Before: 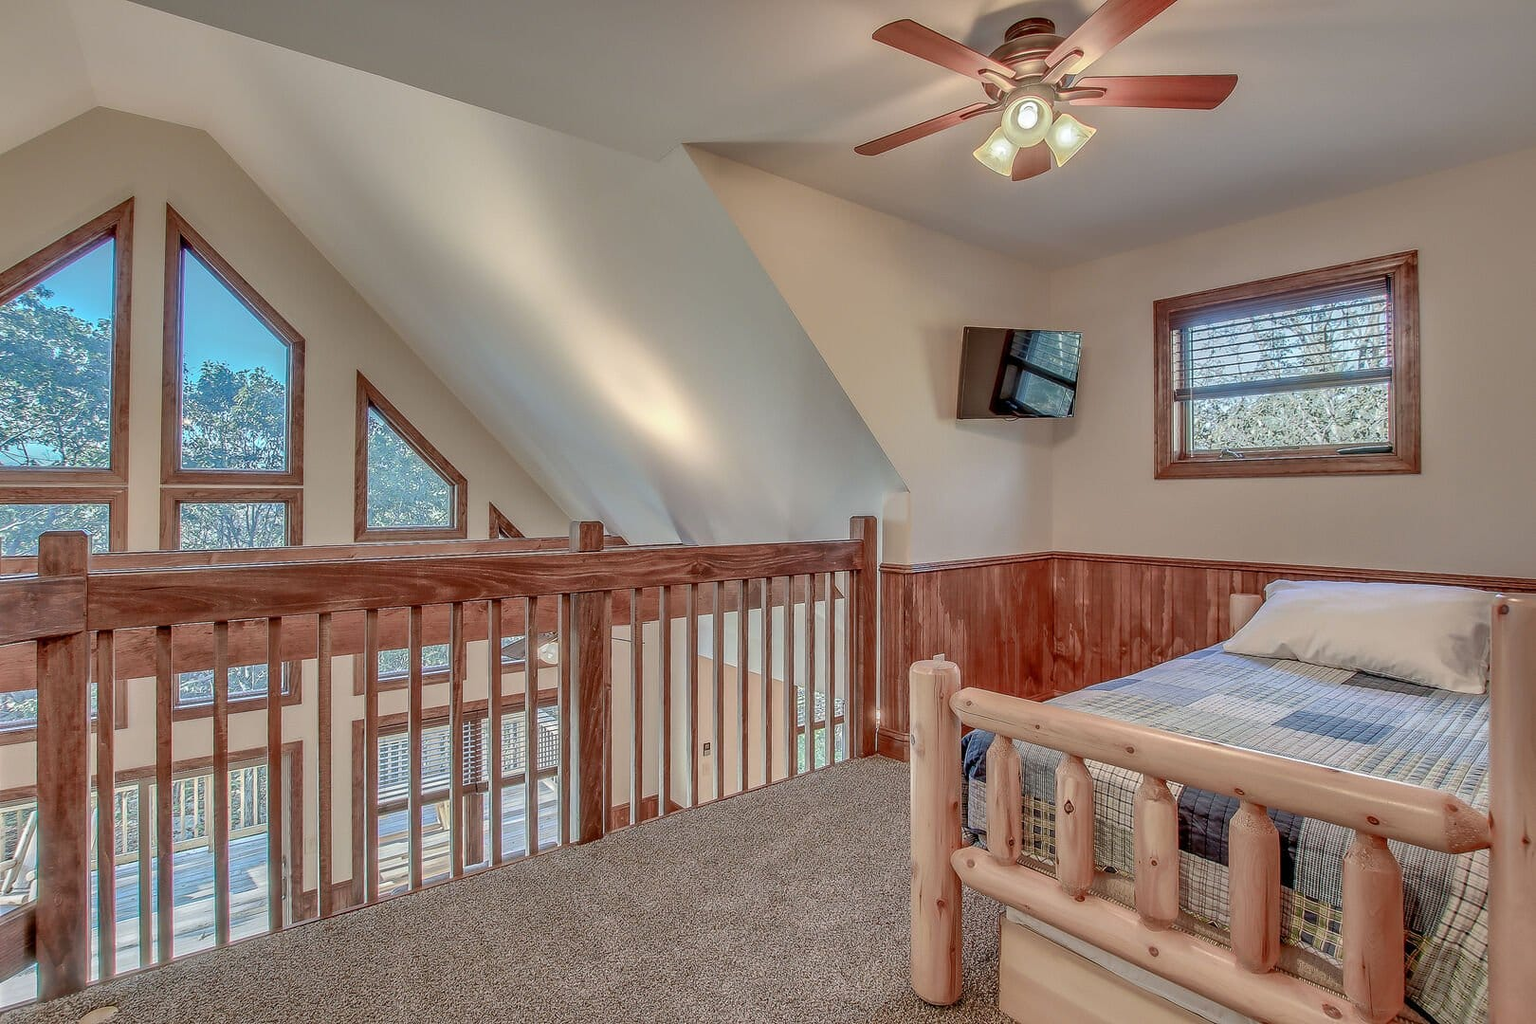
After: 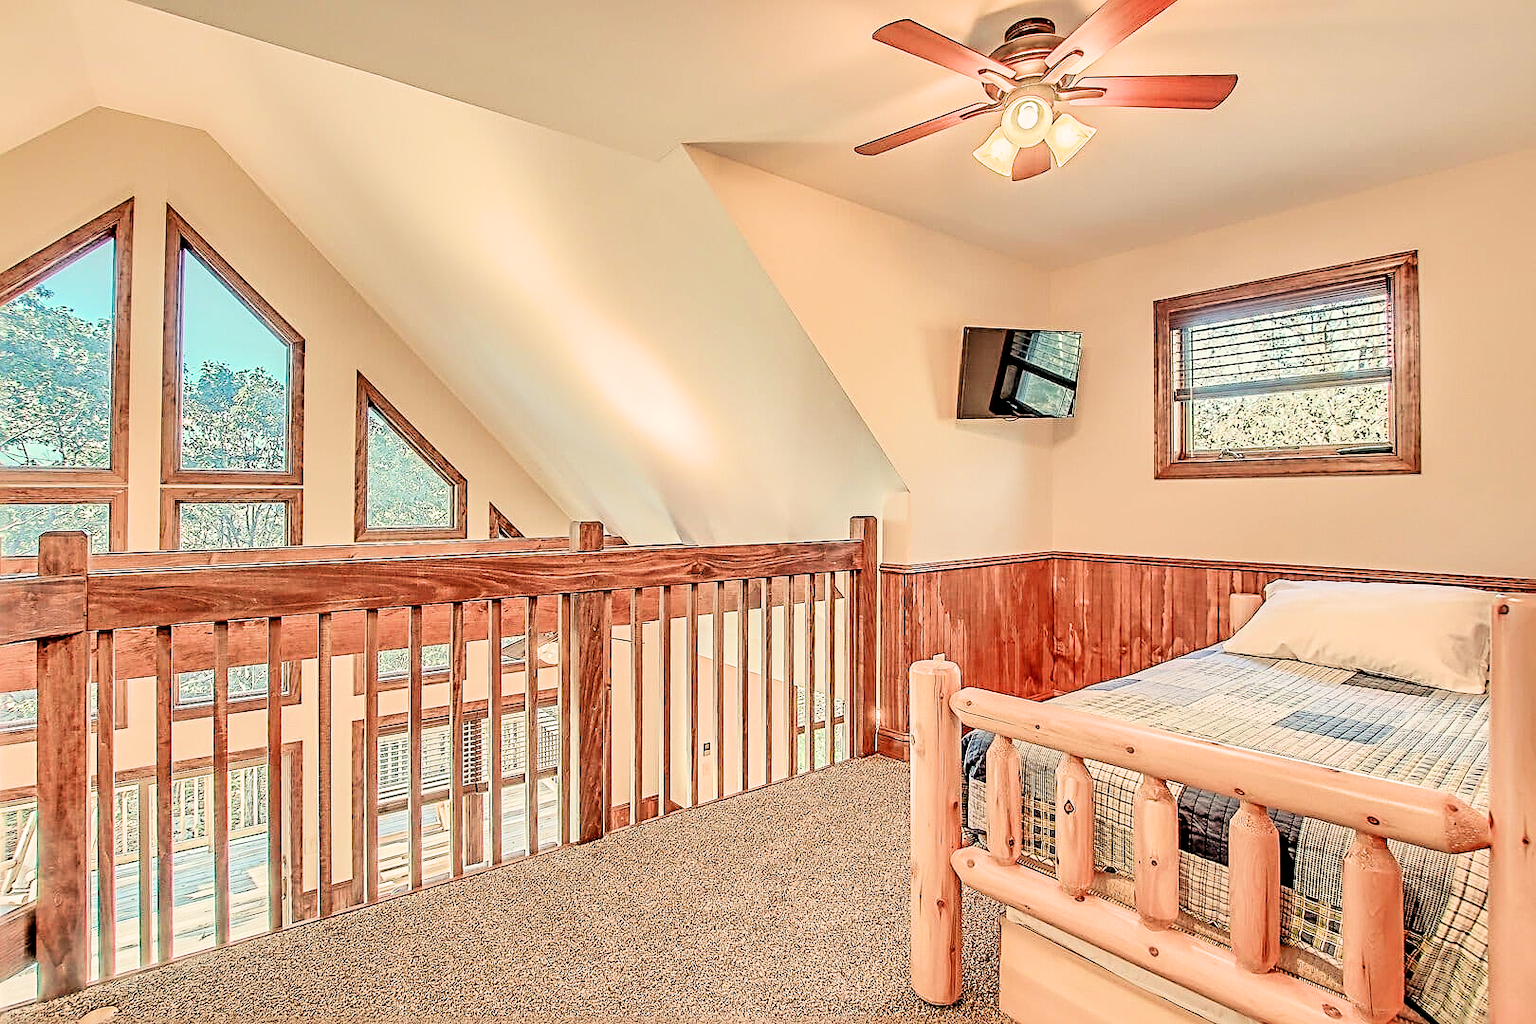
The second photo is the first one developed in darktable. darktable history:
filmic rgb: black relative exposure -5 EV, hardness 2.88, contrast 1.3
sharpen: radius 3.025, amount 0.757
exposure: black level correction 0, exposure 1.2 EV, compensate exposure bias true, compensate highlight preservation false
white balance: red 1.123, blue 0.83
